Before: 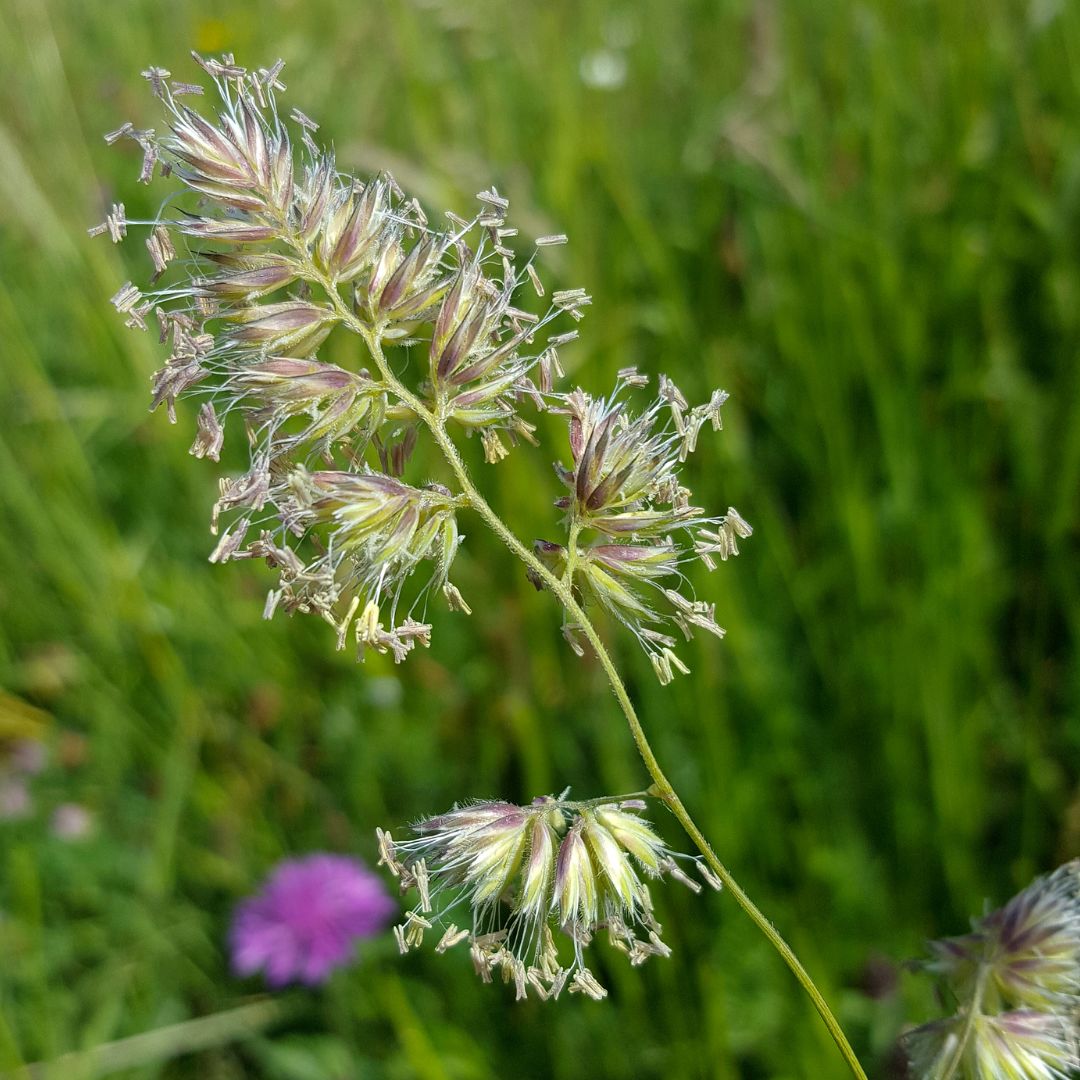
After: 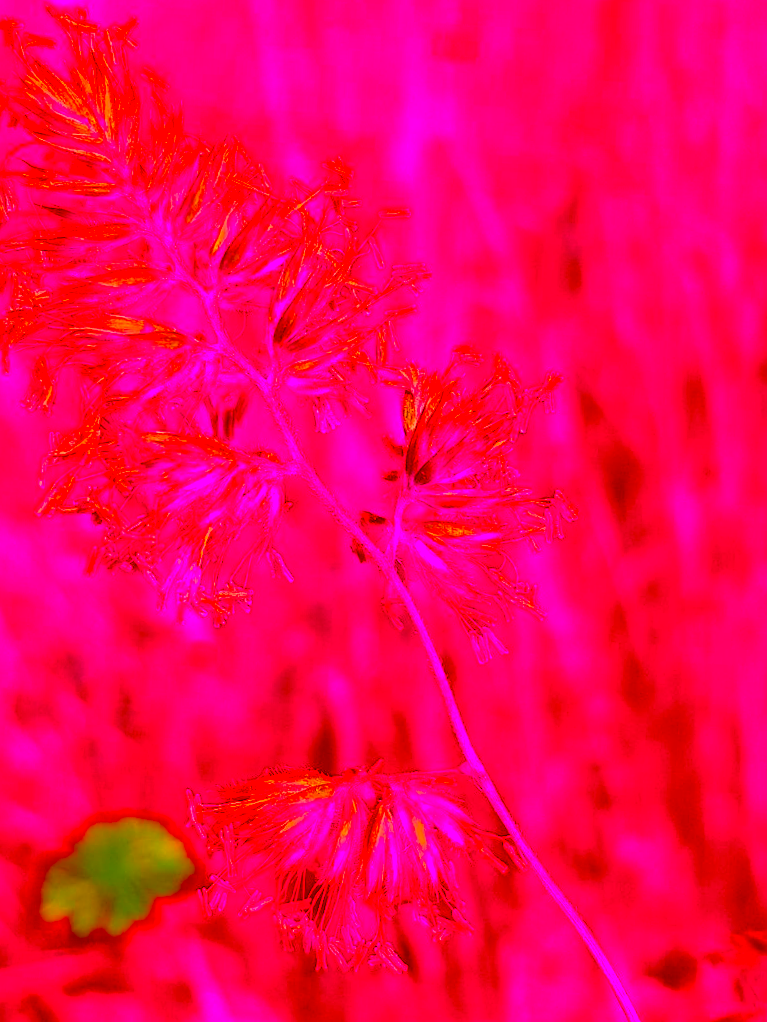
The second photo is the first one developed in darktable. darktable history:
color correction: highlights a* -39.68, highlights b* -40, shadows a* -40, shadows b* -40, saturation -3
sharpen: on, module defaults
crop and rotate: angle -3.27°, left 14.277%, top 0.028%, right 10.766%, bottom 0.028%
